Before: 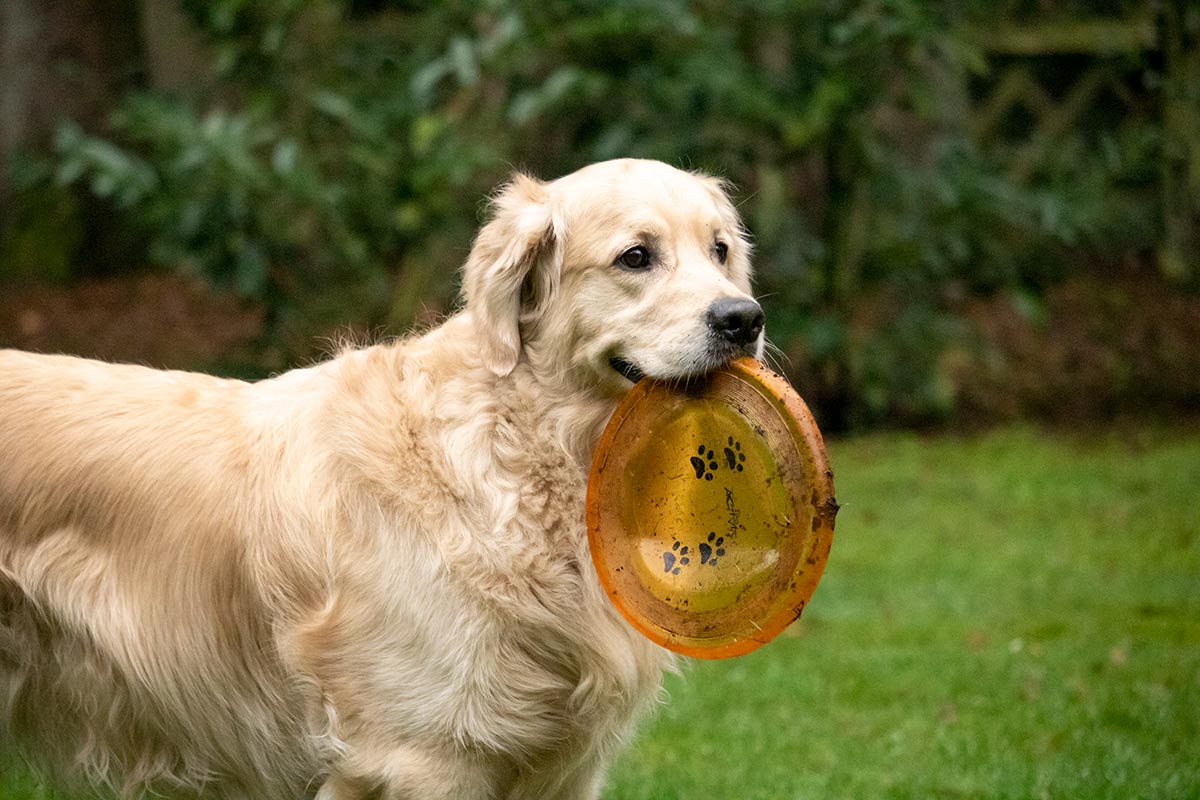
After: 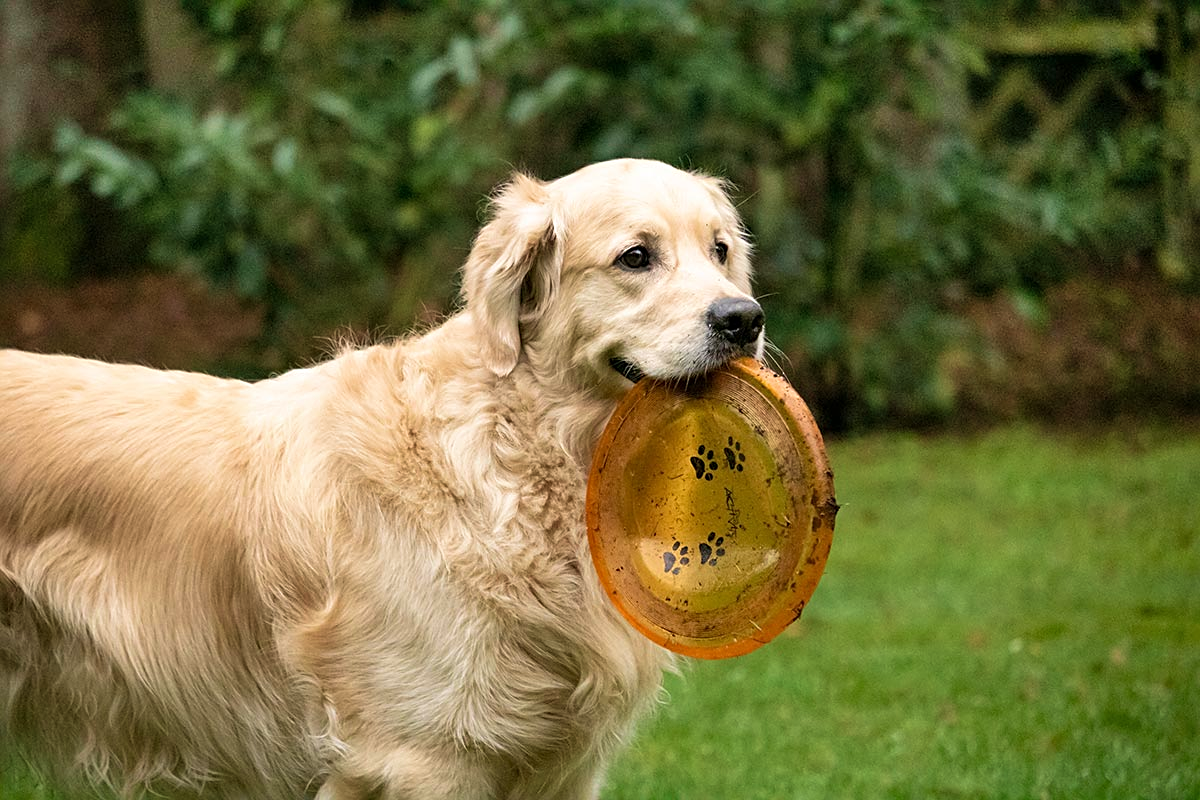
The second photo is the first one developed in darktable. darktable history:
shadows and highlights: soften with gaussian
sharpen: radius 2.529, amount 0.323
velvia: on, module defaults
